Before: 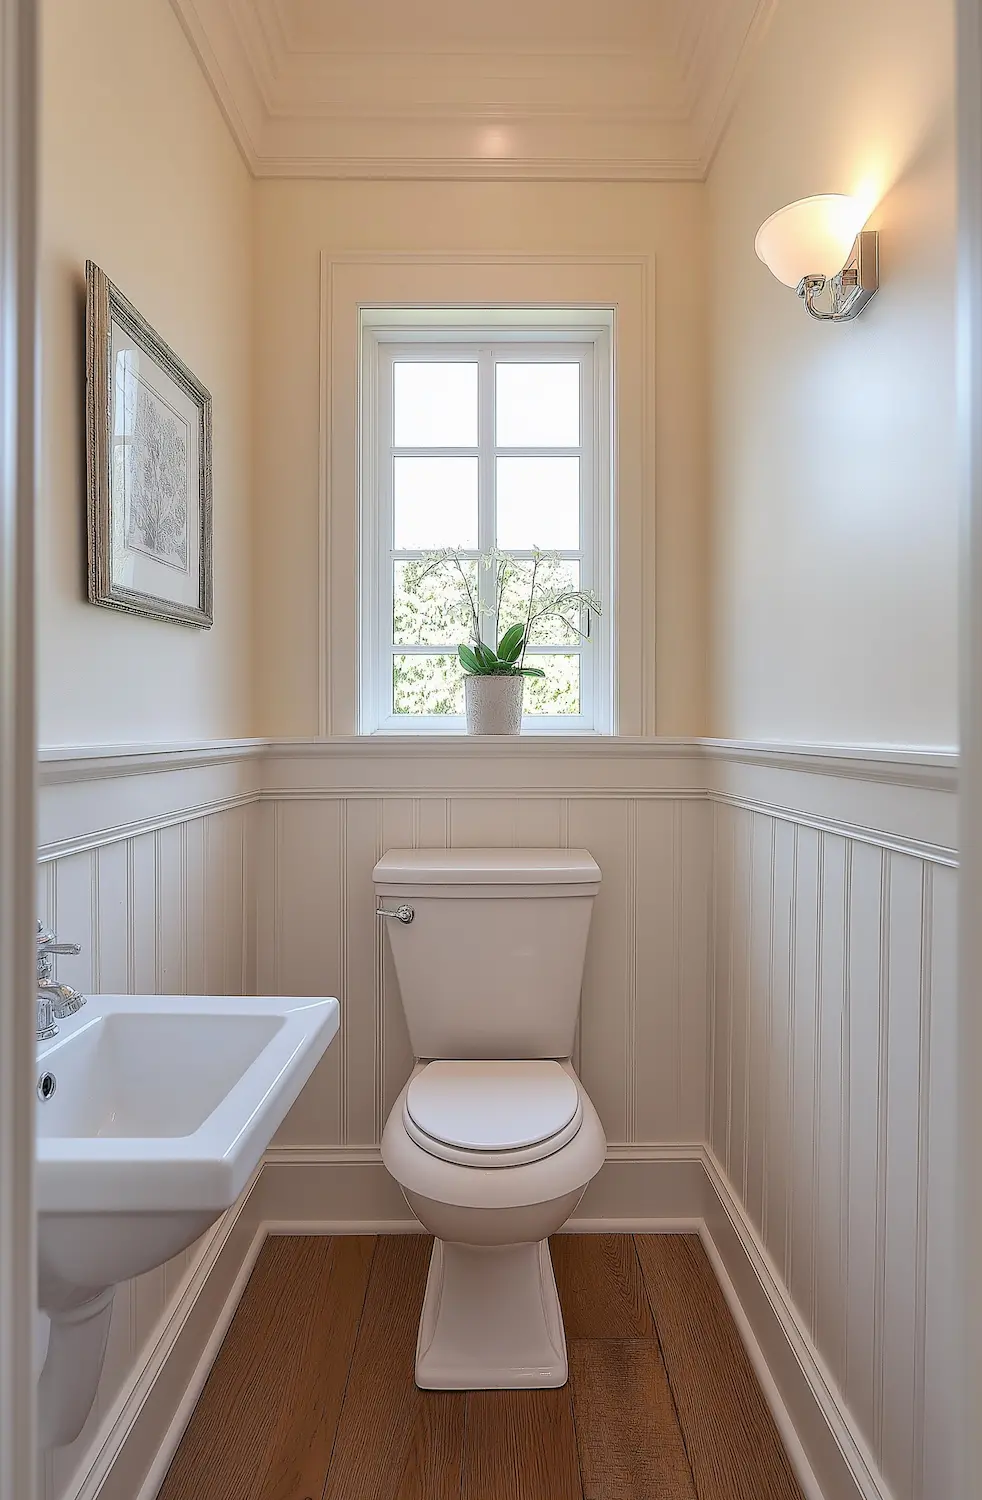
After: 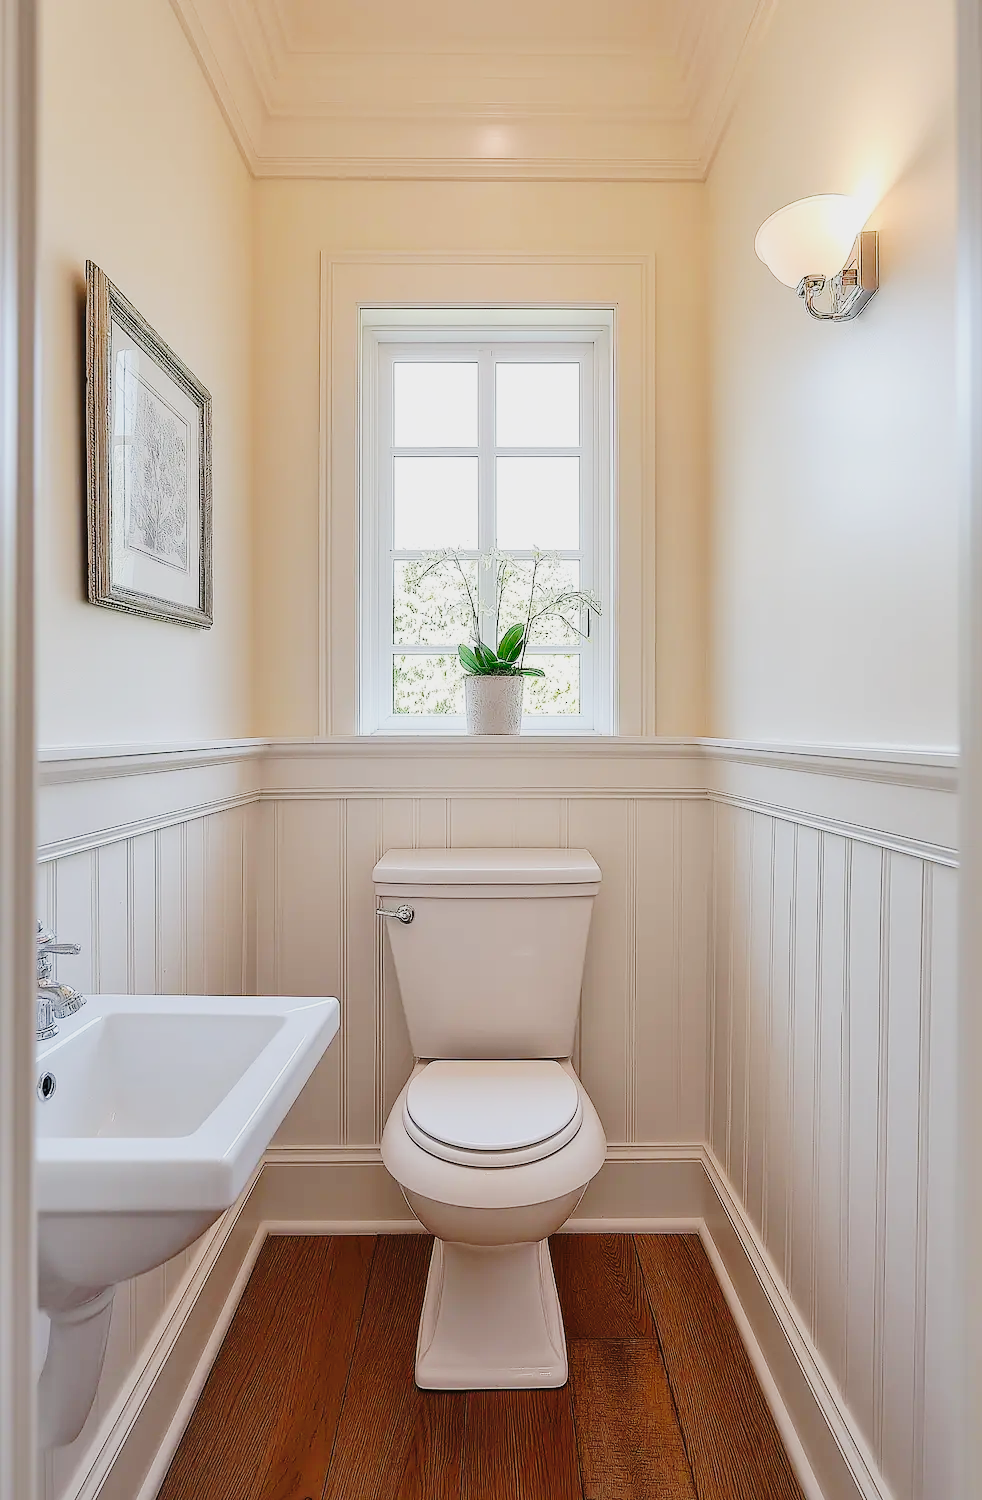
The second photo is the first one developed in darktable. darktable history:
tone curve: curves: ch0 [(0, 0.006) (0.184, 0.117) (0.405, 0.46) (0.456, 0.528) (0.634, 0.728) (0.877, 0.89) (0.984, 0.935)]; ch1 [(0, 0) (0.443, 0.43) (0.492, 0.489) (0.566, 0.579) (0.595, 0.625) (0.608, 0.667) (0.65, 0.729) (1, 1)]; ch2 [(0, 0) (0.33, 0.301) (0.421, 0.443) (0.447, 0.489) (0.492, 0.498) (0.537, 0.583) (0.586, 0.591) (0.663, 0.686) (1, 1)], preserve colors none
